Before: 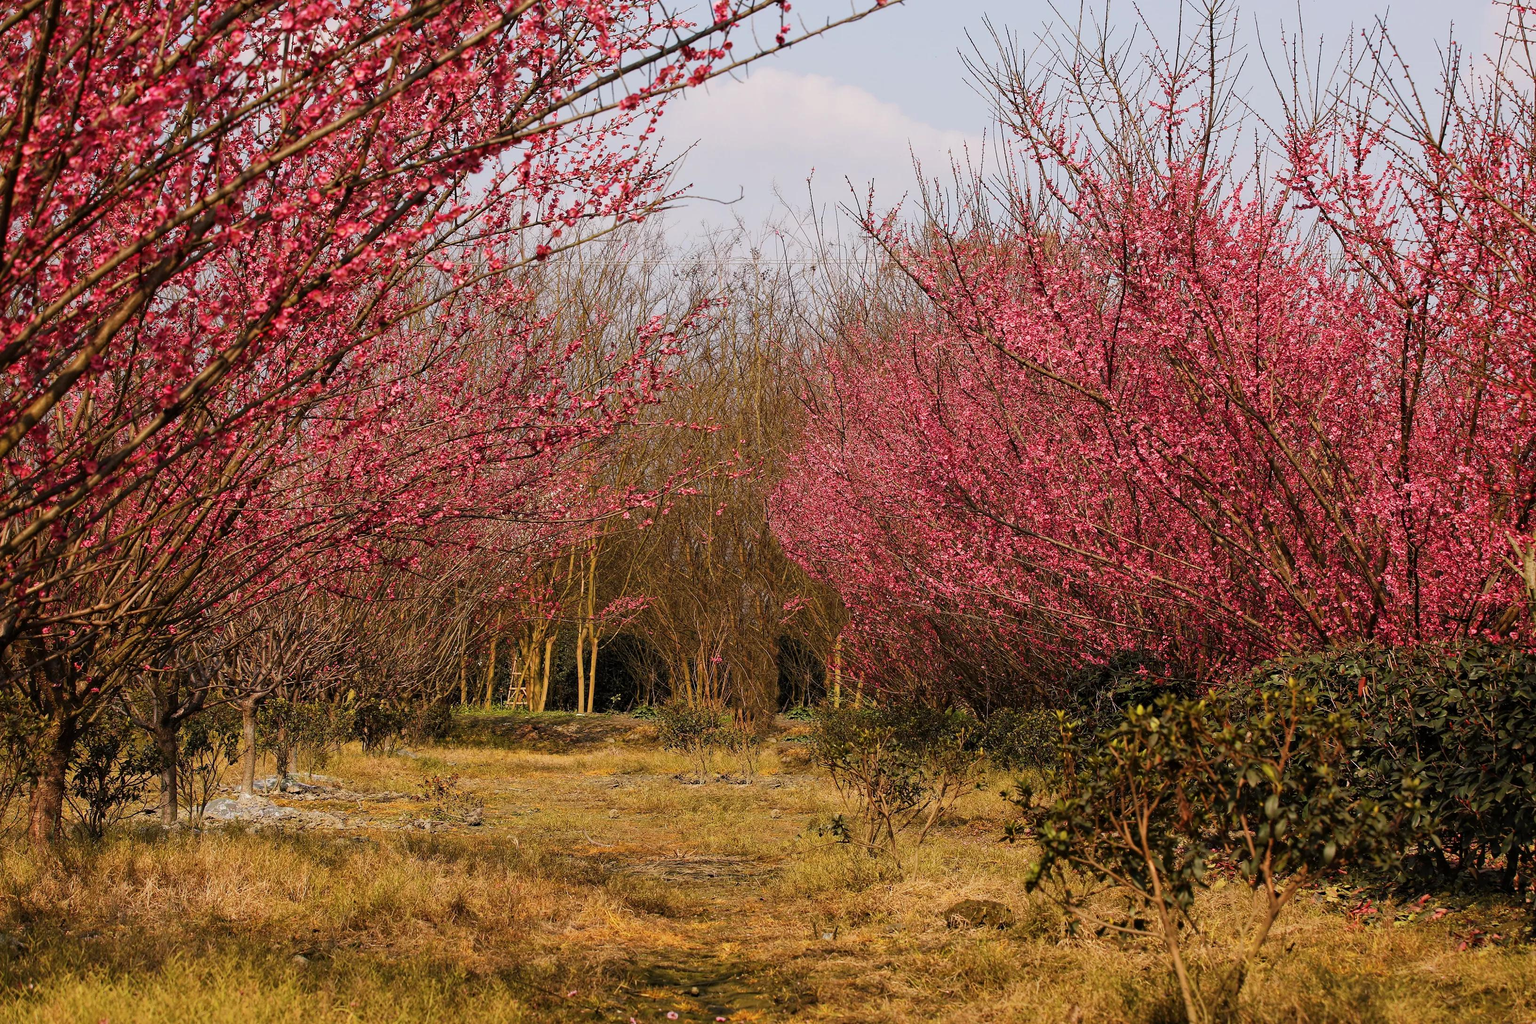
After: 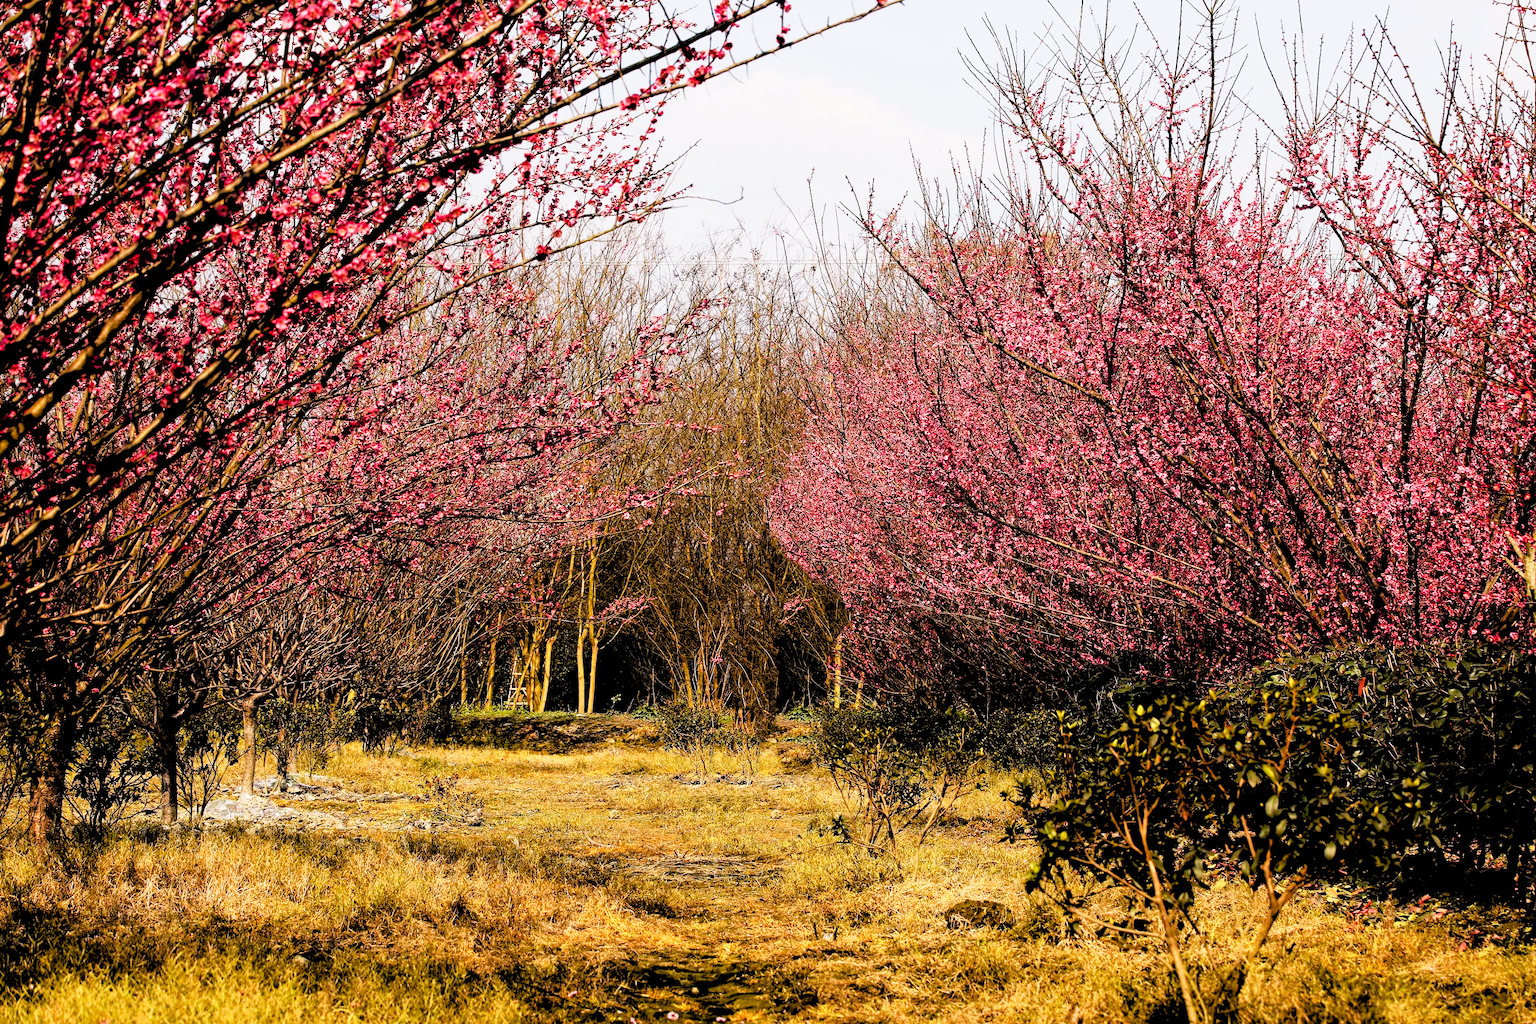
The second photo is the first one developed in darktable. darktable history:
color balance rgb: shadows lift › luminance -20%, power › hue 72.24°, highlights gain › luminance 15%, global offset › hue 171.6°, perceptual saturation grading › highlights -15%, perceptual saturation grading › shadows 25%, global vibrance 30%, contrast 10%
base curve: curves: ch0 [(0, 0) (0.088, 0.125) (0.176, 0.251) (0.354, 0.501) (0.613, 0.749) (1, 0.877)], preserve colors none
levels: levels [0.073, 0.497, 0.972]
rgb levels: levels [[0.029, 0.461, 0.922], [0, 0.5, 1], [0, 0.5, 1]]
